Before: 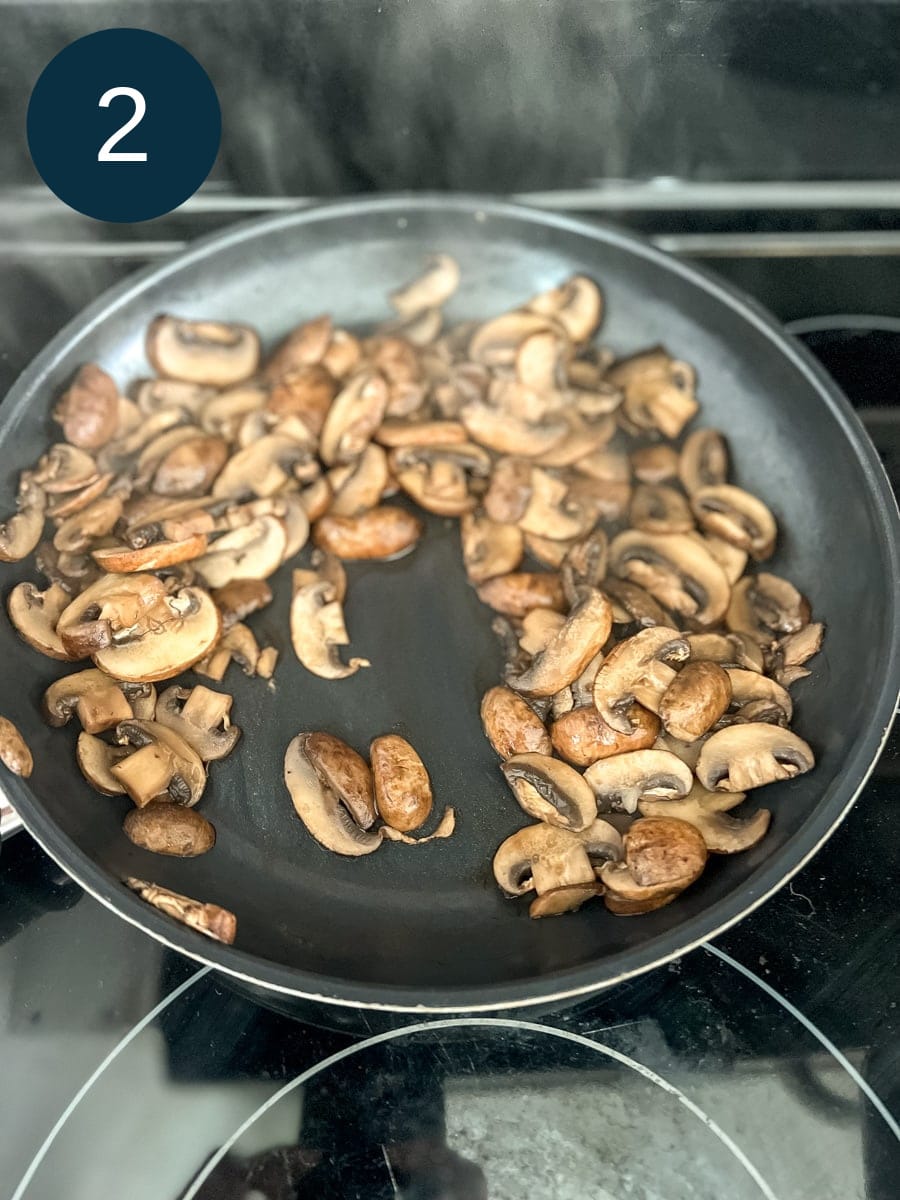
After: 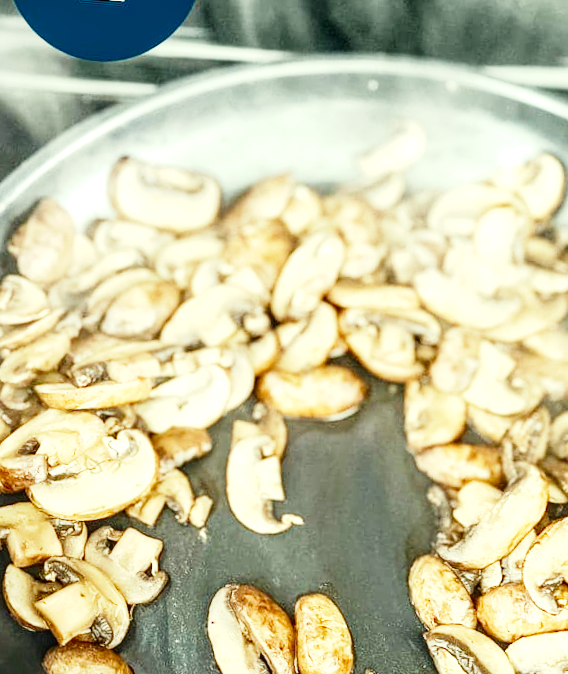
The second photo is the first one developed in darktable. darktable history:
crop and rotate: angle -4.99°, left 2.122%, top 6.945%, right 27.566%, bottom 30.519%
color correction: highlights a* -4.28, highlights b* 6.53
local contrast: on, module defaults
contrast brightness saturation: contrast 0.07, brightness -0.13, saturation 0.06
exposure: exposure 0.6 EV, compensate highlight preservation false
base curve: curves: ch0 [(0, 0) (0, 0.001) (0.001, 0.001) (0.004, 0.002) (0.007, 0.004) (0.015, 0.013) (0.033, 0.045) (0.052, 0.096) (0.075, 0.17) (0.099, 0.241) (0.163, 0.42) (0.219, 0.55) (0.259, 0.616) (0.327, 0.722) (0.365, 0.765) (0.522, 0.873) (0.547, 0.881) (0.689, 0.919) (0.826, 0.952) (1, 1)], preserve colors none
